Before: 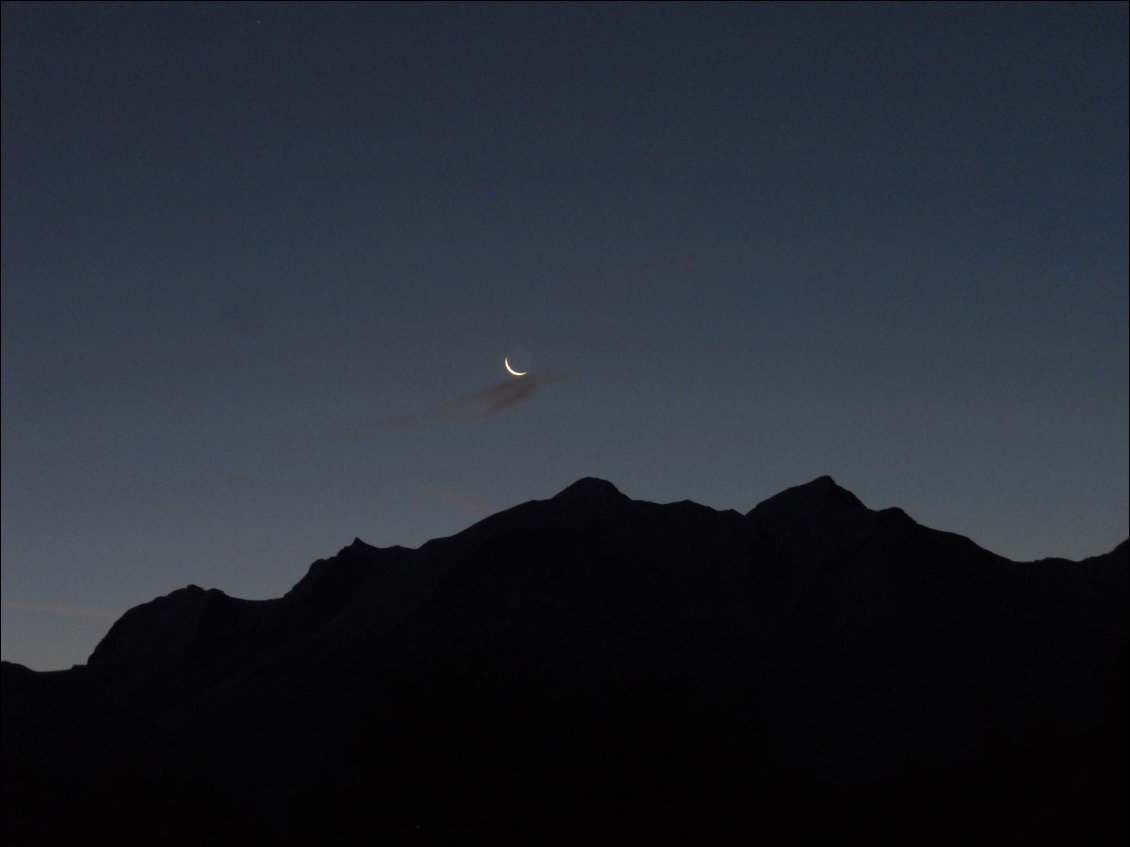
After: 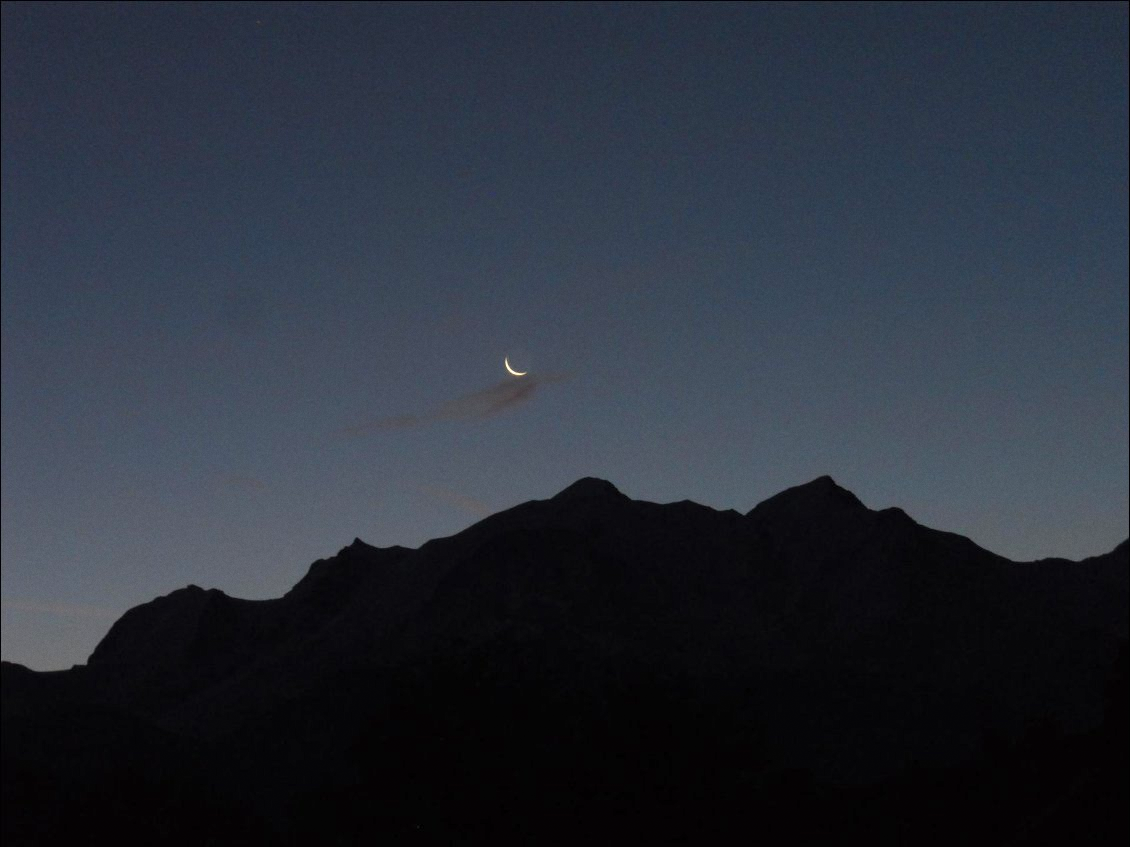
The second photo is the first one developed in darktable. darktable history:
grain: coarseness 0.09 ISO, strength 10%
contrast brightness saturation: contrast 0.07, brightness 0.08, saturation 0.18
